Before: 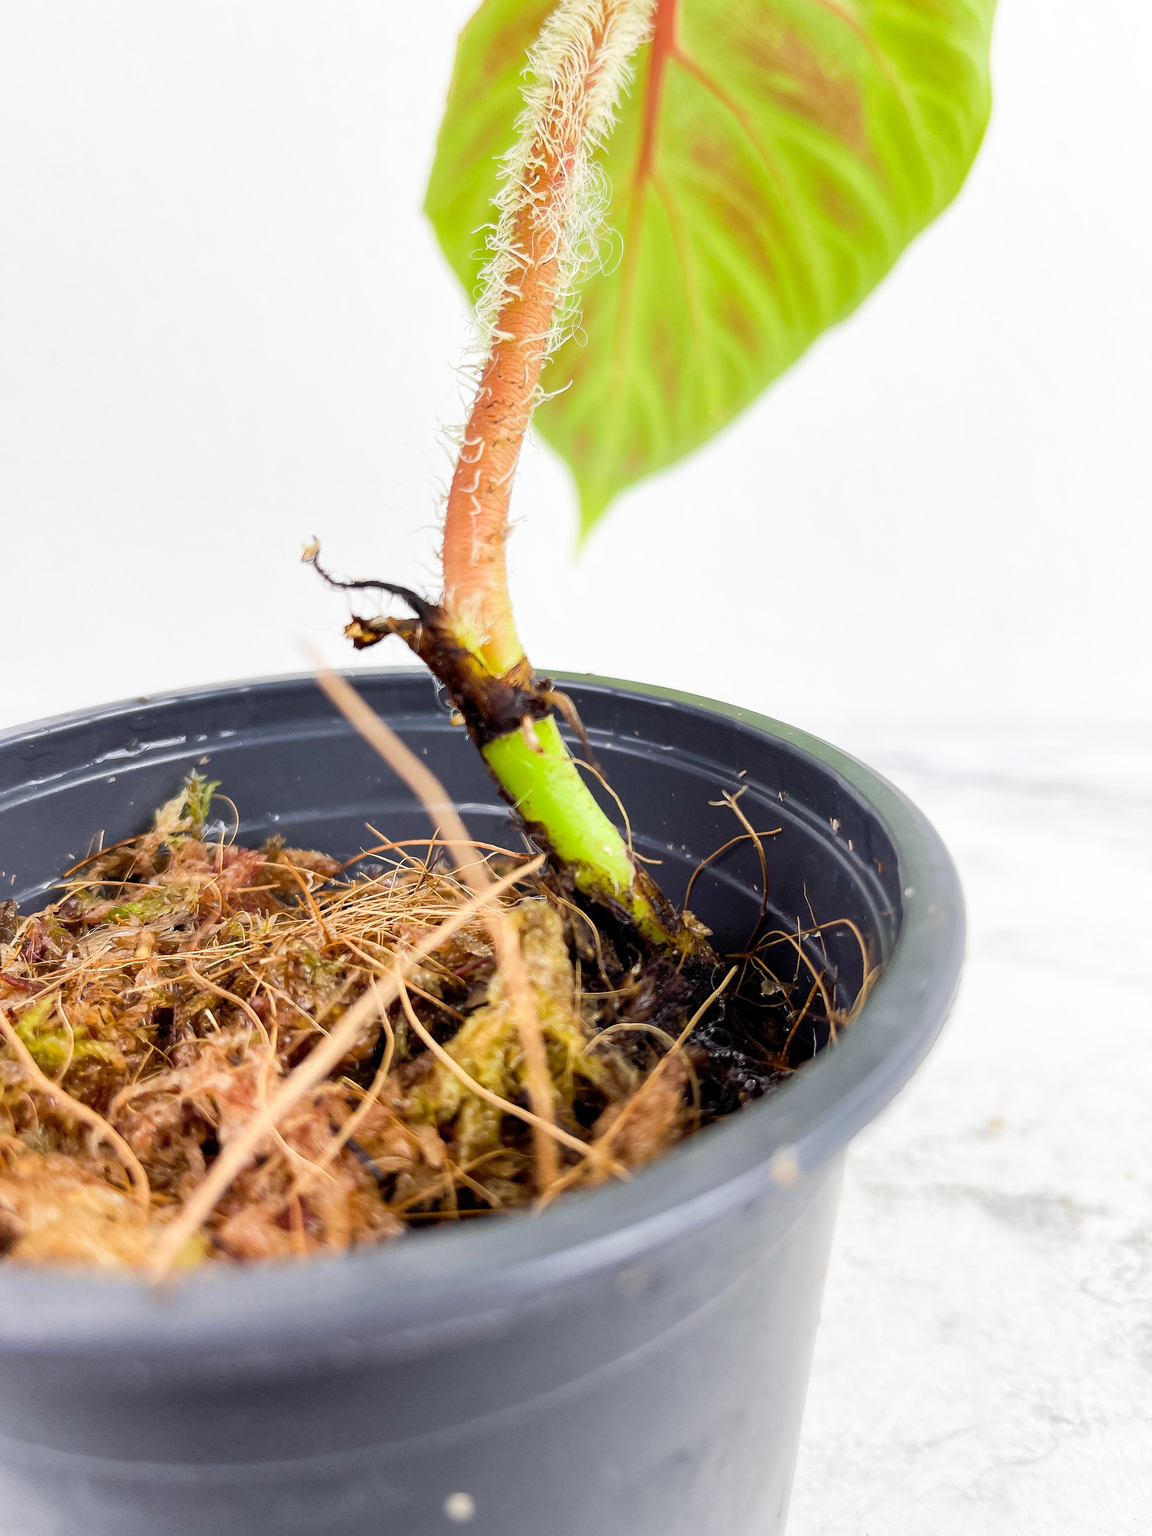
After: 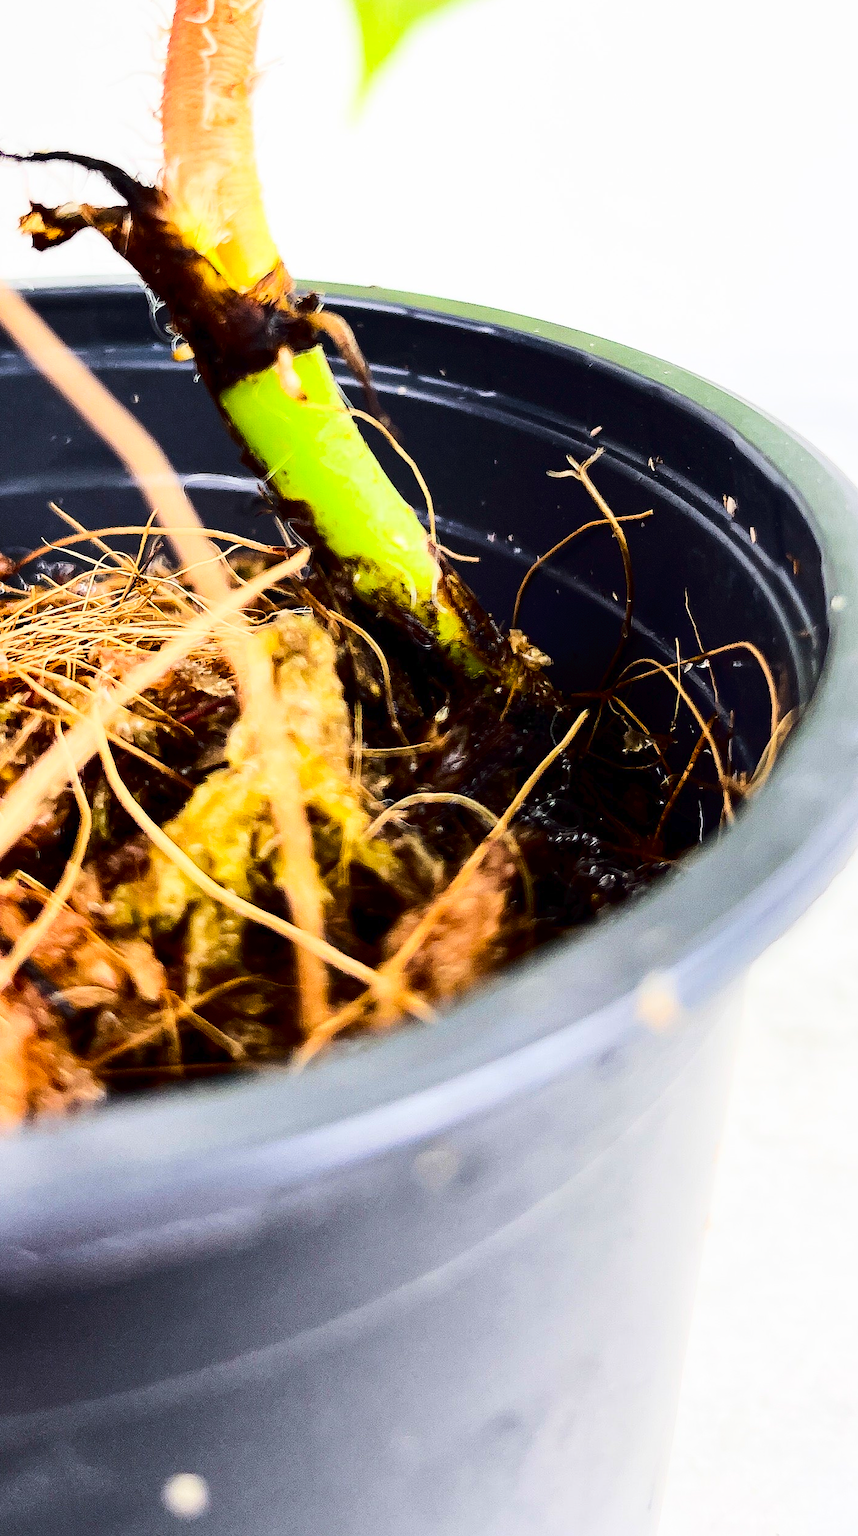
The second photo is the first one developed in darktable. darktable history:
contrast brightness saturation: contrast 0.22, brightness -0.191, saturation 0.24
tone curve: curves: ch0 [(0, 0) (0.003, 0.014) (0.011, 0.019) (0.025, 0.029) (0.044, 0.047) (0.069, 0.071) (0.1, 0.101) (0.136, 0.131) (0.177, 0.166) (0.224, 0.212) (0.277, 0.263) (0.335, 0.32) (0.399, 0.387) (0.468, 0.459) (0.543, 0.541) (0.623, 0.626) (0.709, 0.717) (0.801, 0.813) (0.898, 0.909) (1, 1)], preserve colors none
base curve: curves: ch0 [(0, 0) (0.032, 0.025) (0.121, 0.166) (0.206, 0.329) (0.605, 0.79) (1, 1)]
crop and rotate: left 28.781%, top 31.059%, right 19.864%
